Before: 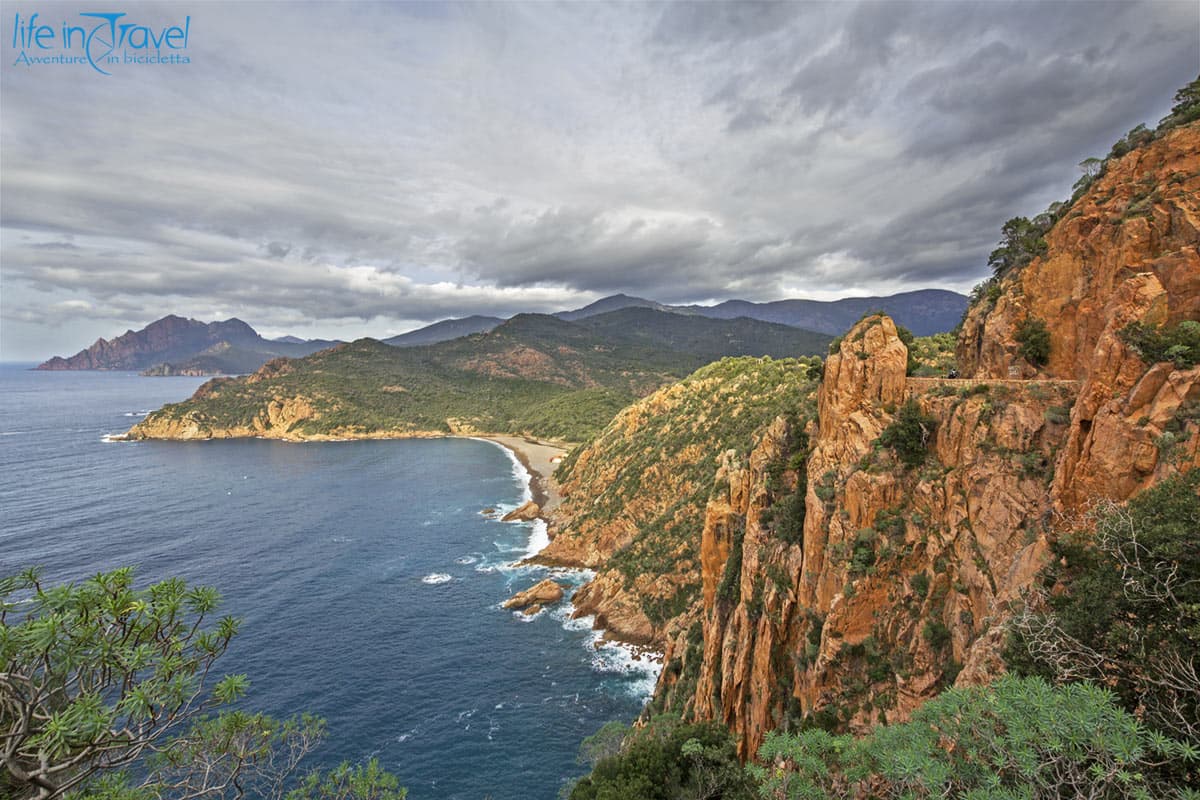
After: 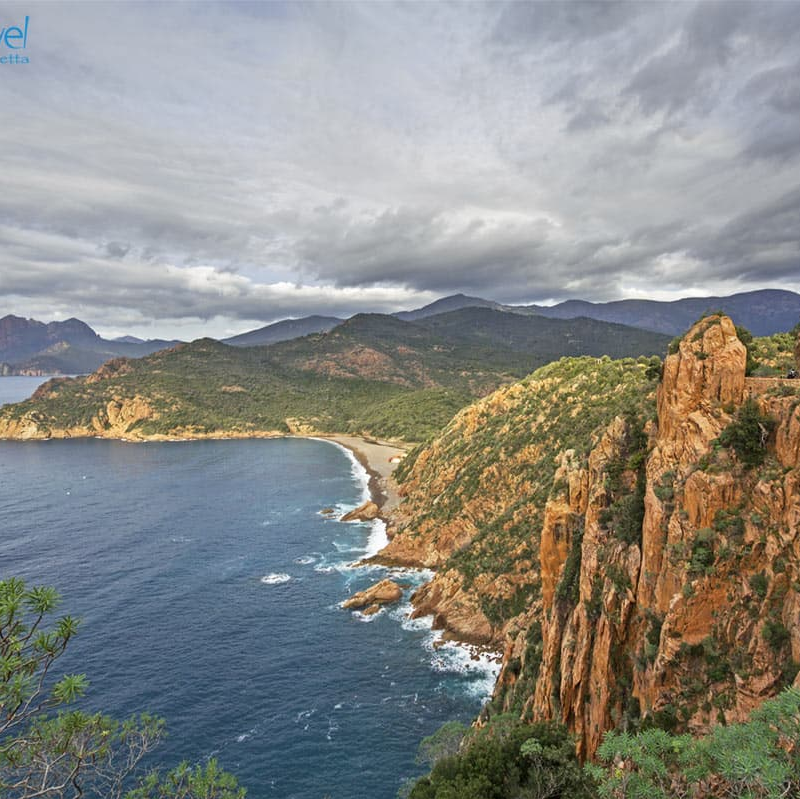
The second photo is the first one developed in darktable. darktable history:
crop and rotate: left 13.454%, right 19.866%
